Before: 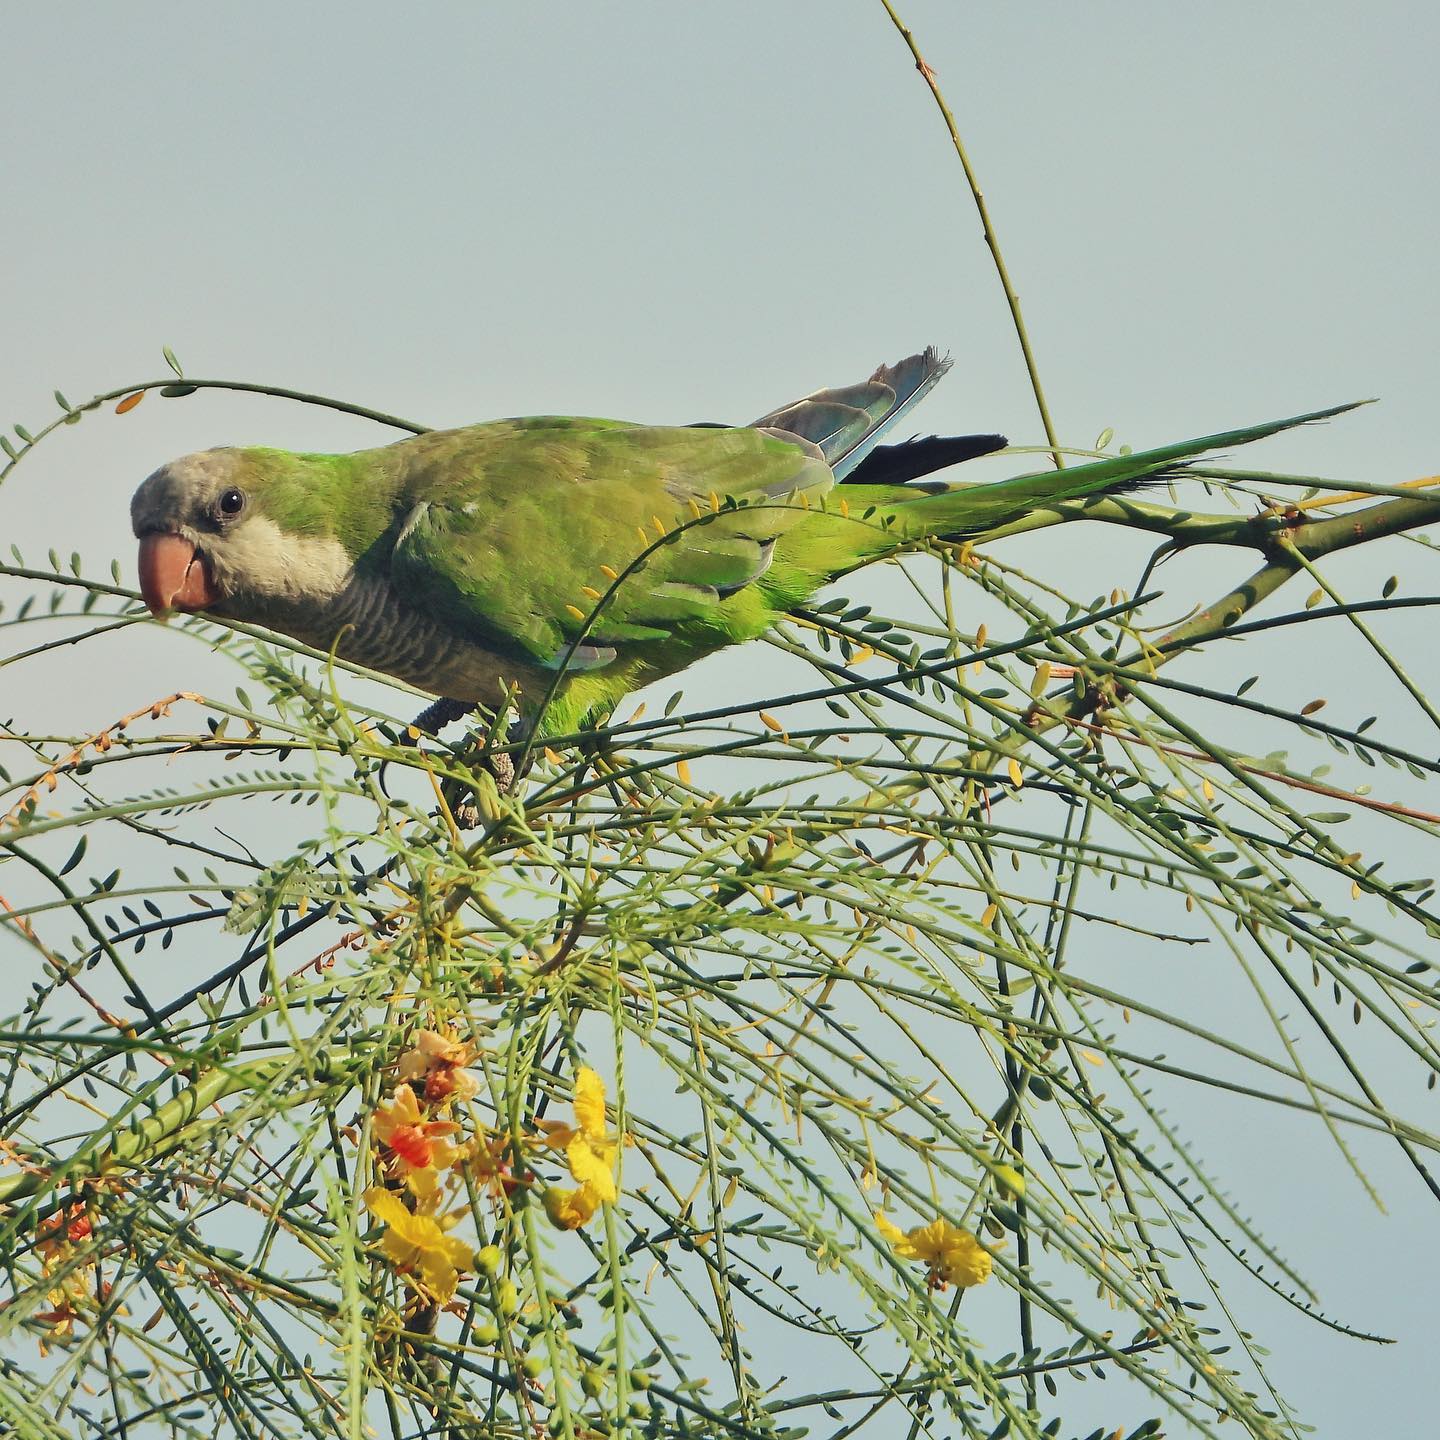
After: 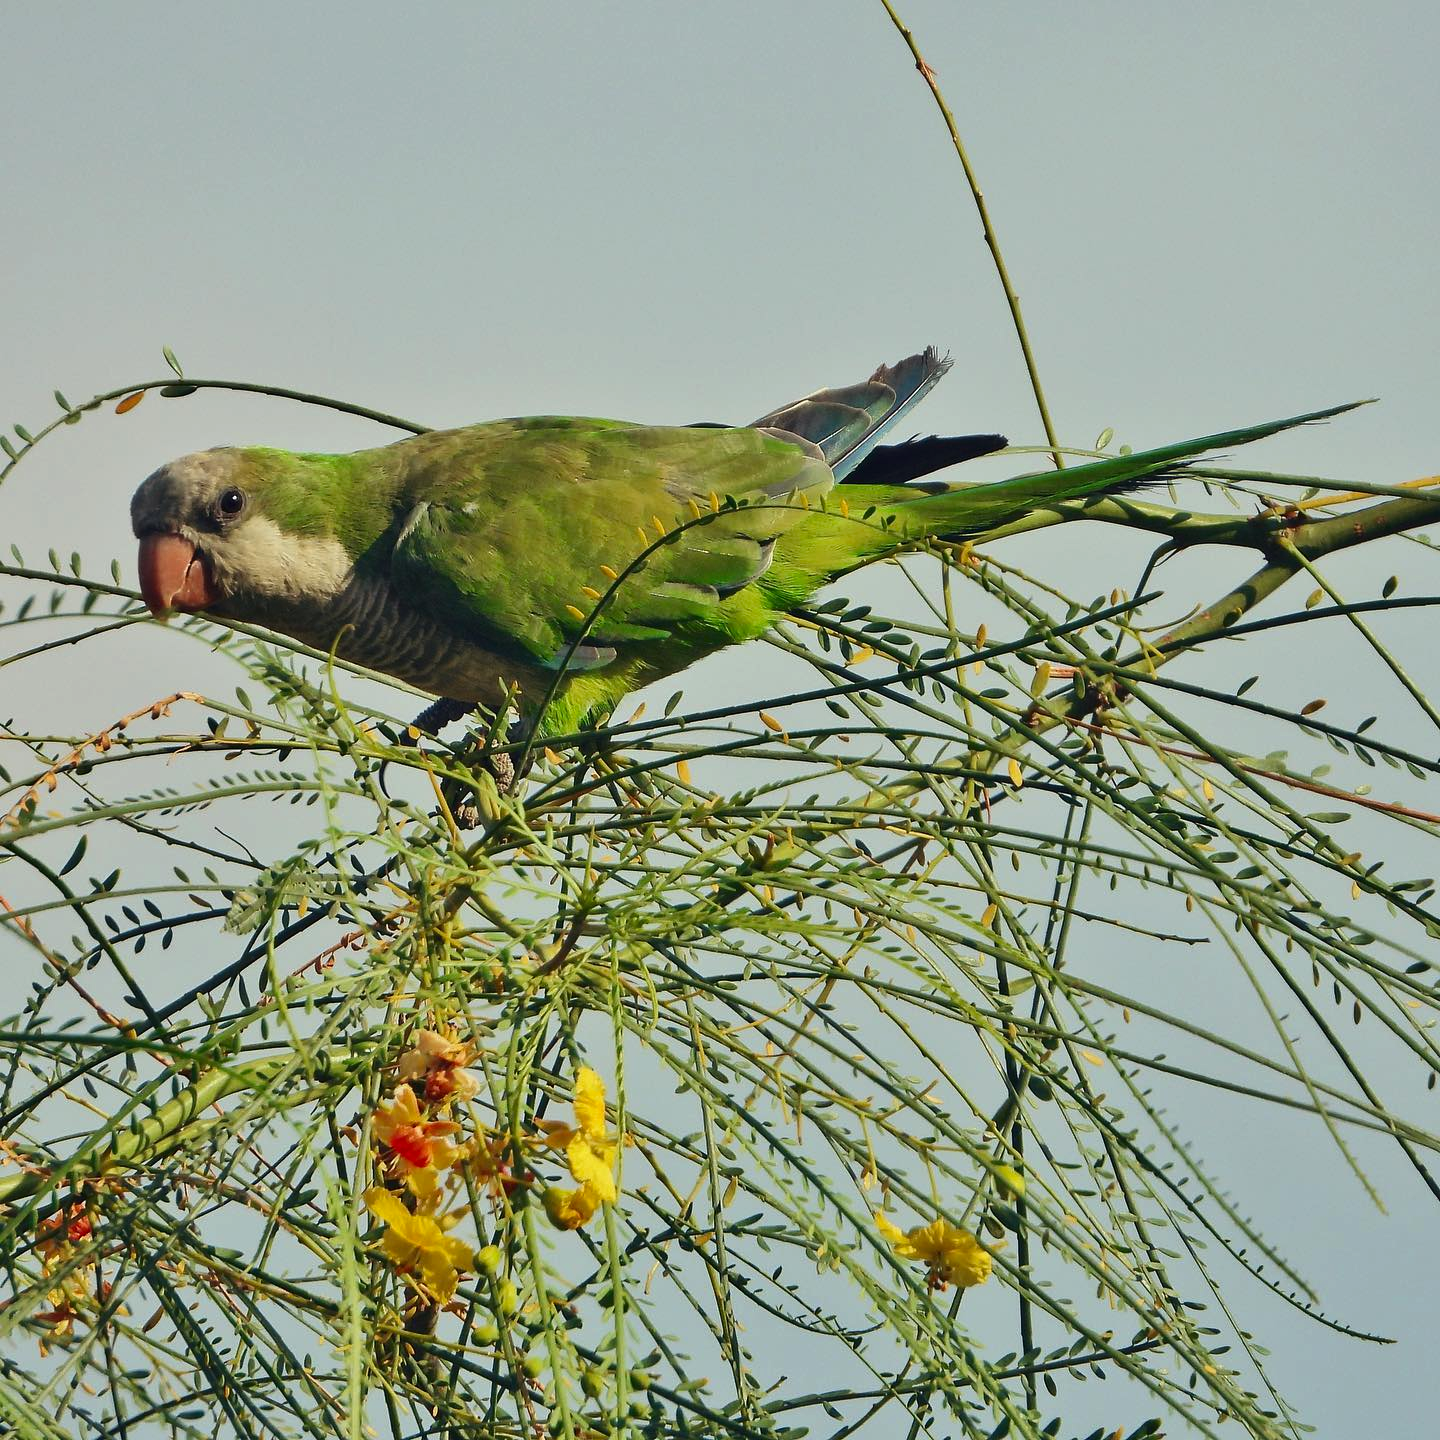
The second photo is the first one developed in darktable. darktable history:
white balance: emerald 1
contrast brightness saturation: contrast 0.07, brightness -0.13, saturation 0.06
